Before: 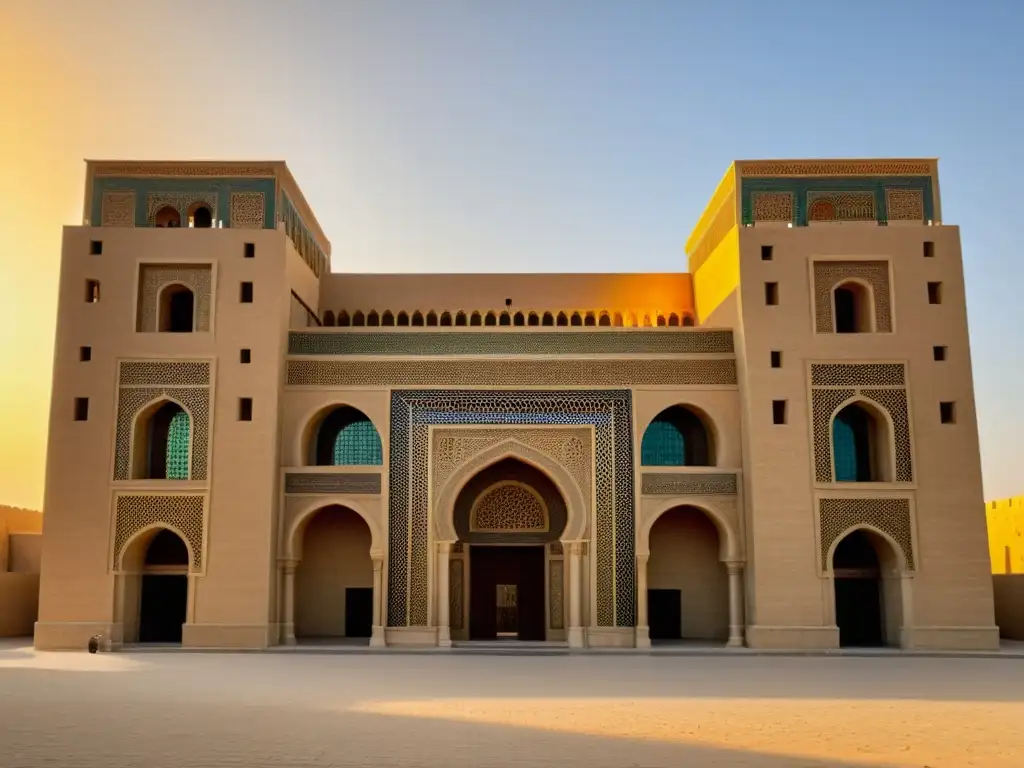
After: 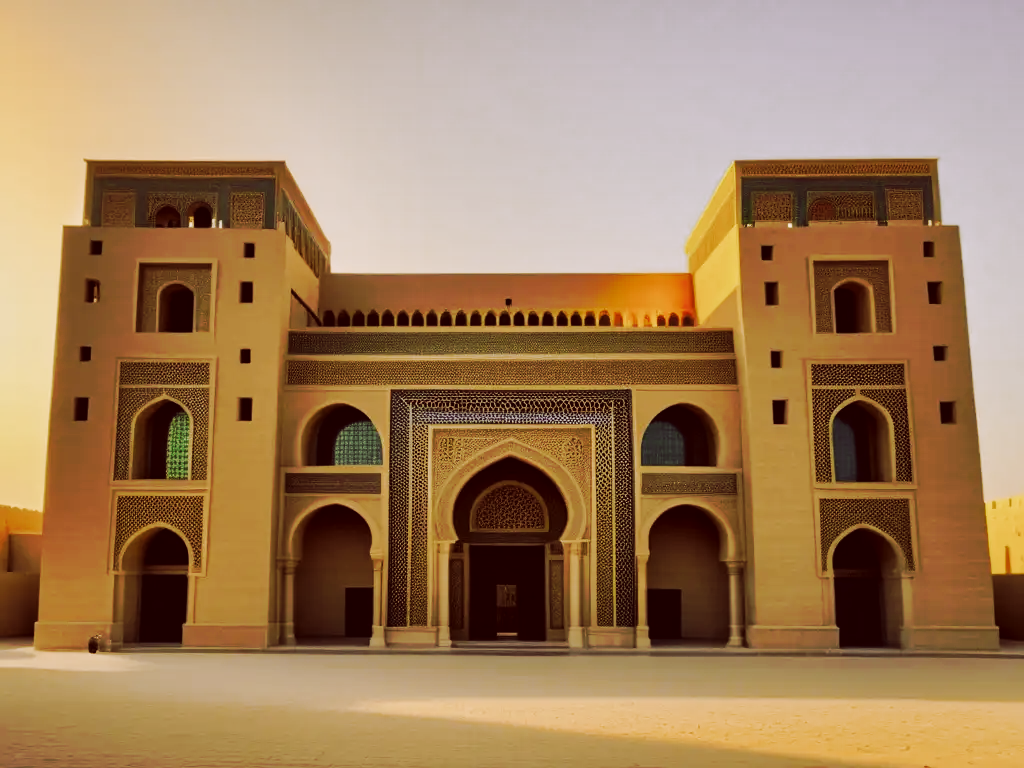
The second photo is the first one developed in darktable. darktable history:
tone curve: curves: ch0 [(0, 0) (0.003, 0.003) (0.011, 0.01) (0.025, 0.023) (0.044, 0.042) (0.069, 0.065) (0.1, 0.094) (0.136, 0.128) (0.177, 0.167) (0.224, 0.211) (0.277, 0.261) (0.335, 0.315) (0.399, 0.375) (0.468, 0.44) (0.543, 0.56) (0.623, 0.637) (0.709, 0.72) (0.801, 0.808) (0.898, 0.901) (1, 1)], preserve colors none
color look up table: target L [92.94, 92.55, 88.13, 85.84, 73.16, 67.73, 65.51, 67.73, 55.67, 42.6, 41.95, 42.66, 27.65, 10.11, 4.795, 200, 84.16, 82.79, 72.41, 68.95, 67.46, 62.79, 49.94, 49.54, 48.34, 45.39, 15.95, 16.07, 12.61, 91.81, 83.36, 69.15, 59.34, 64.62, 50, 75.81, 59.55, 61.95, 42.73, 31.48, 30.13, 38.99, 20.74, 5.055, 4.322, 87.63, 82.01, 67.23, 24.64], target a [2.386, -1.241, -20.98, -27.41, -7.475, -30.24, -43.12, -8.313, -7.606, -30.46, -35.43, 1.063, -11.61, 2.823, 11.64, 0, 9.162, 5.362, 23.47, 29.34, 7.689, 48.77, 74.29, 47.77, 22.74, 60.24, 19.55, 15.84, 30.75, 7.136, 14.2, 39.68, 29.17, 11.17, 65.18, 21.3, 21.76, 15.32, 5.977, 46.76, 33.36, 43.66, 44.21, 18.75, 17.4, -7.18, 5.63, 1.555, 8.523], target b [4.063, 35.8, 70.69, 19.05, 73.6, 47.28, 64.72, 16.89, 58.95, 37.93, 45.72, 45.53, 17.09, 13.44, 3.332, 0, 26.13, 51.86, 55.69, 24.31, 13.68, 9.334, 55.37, 58.77, 31.09, 21.43, 11.8, 22.31, 17.4, -2.196, -11.62, -21.48, -1.071, -4.419, -10.86, -24.15, -14.76, -18.59, 14.61, 4.777, -9.628, -45.29, -39.03, 3.036, -2.553, -1.416, -12.78, -6.875, -2.146], num patches 49
